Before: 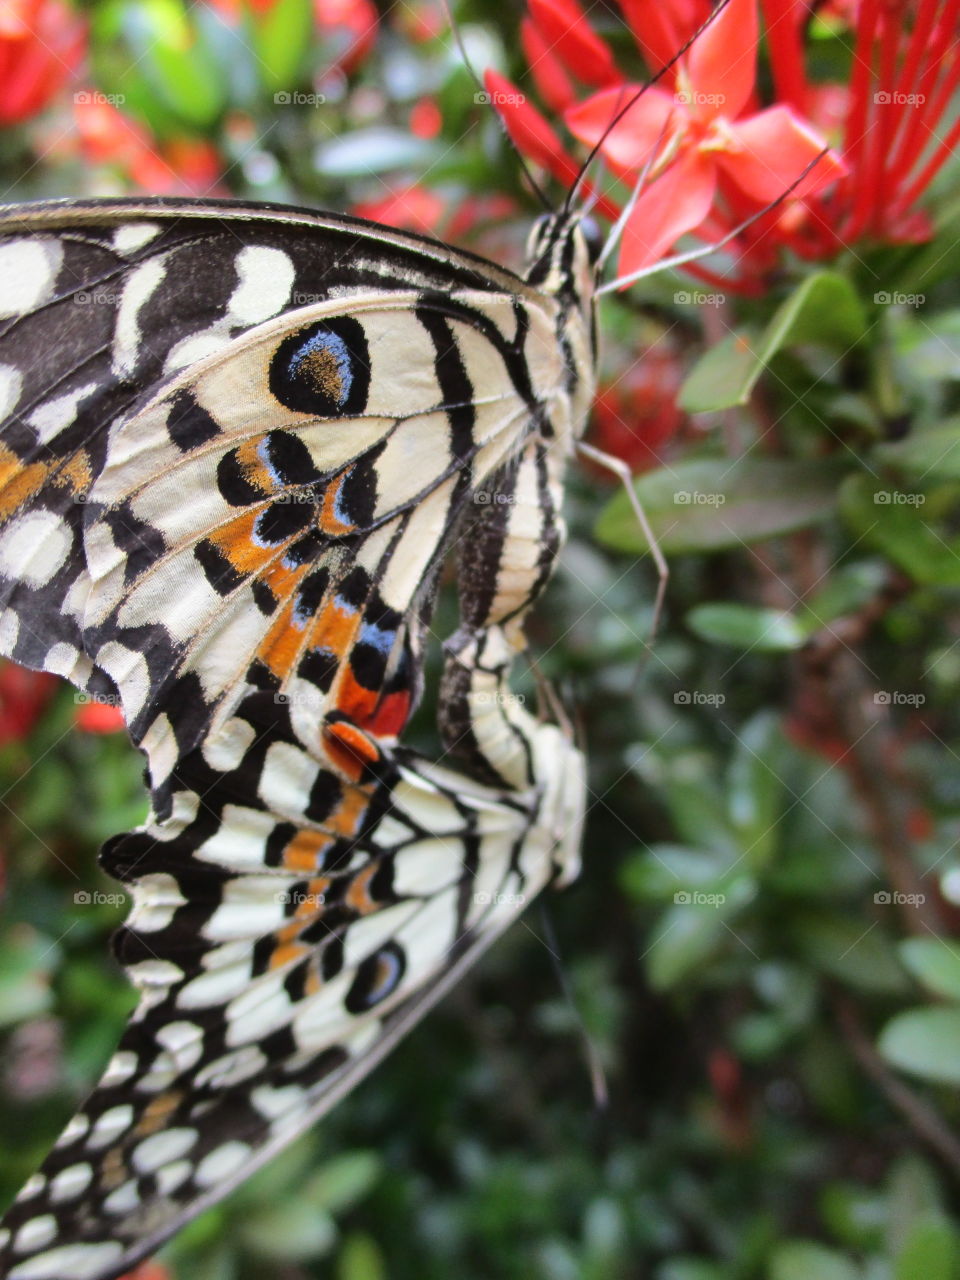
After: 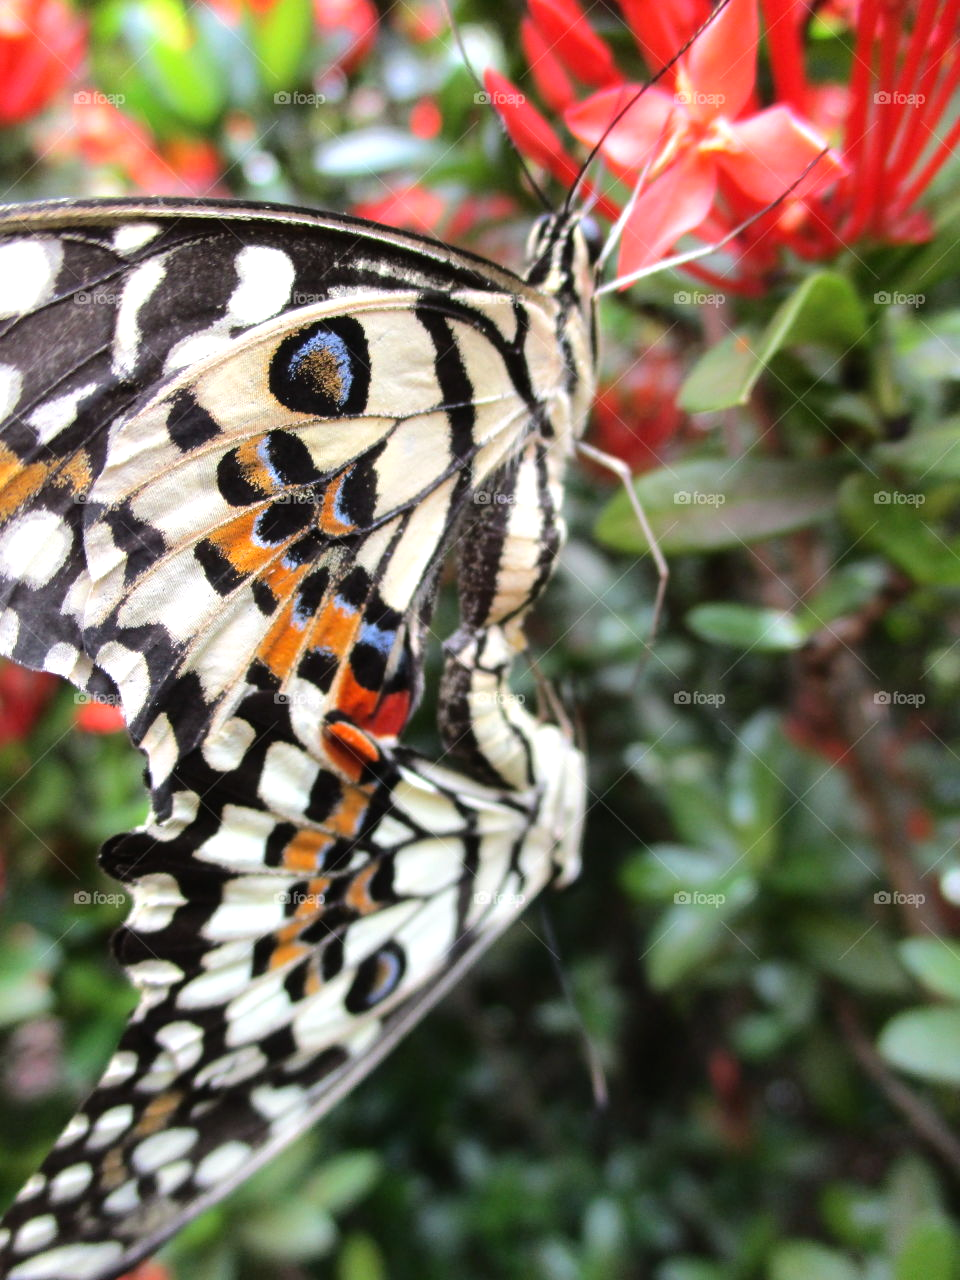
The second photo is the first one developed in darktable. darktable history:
tone equalizer: -8 EV -0.426 EV, -7 EV -0.419 EV, -6 EV -0.307 EV, -5 EV -0.227 EV, -3 EV 0.203 EV, -2 EV 0.308 EV, -1 EV 0.412 EV, +0 EV 0.396 EV
